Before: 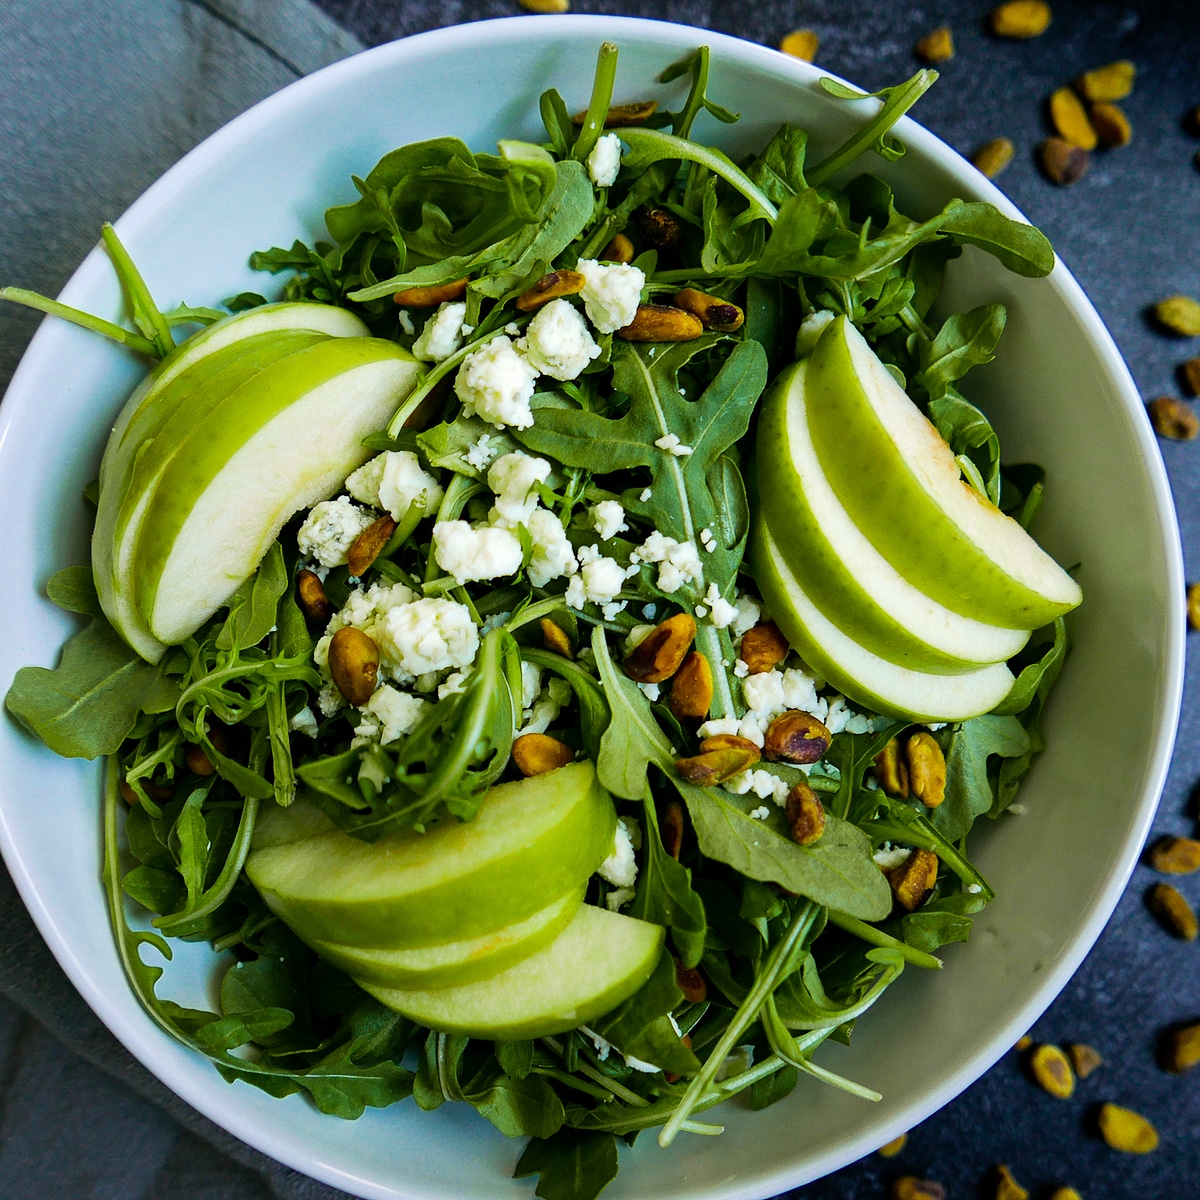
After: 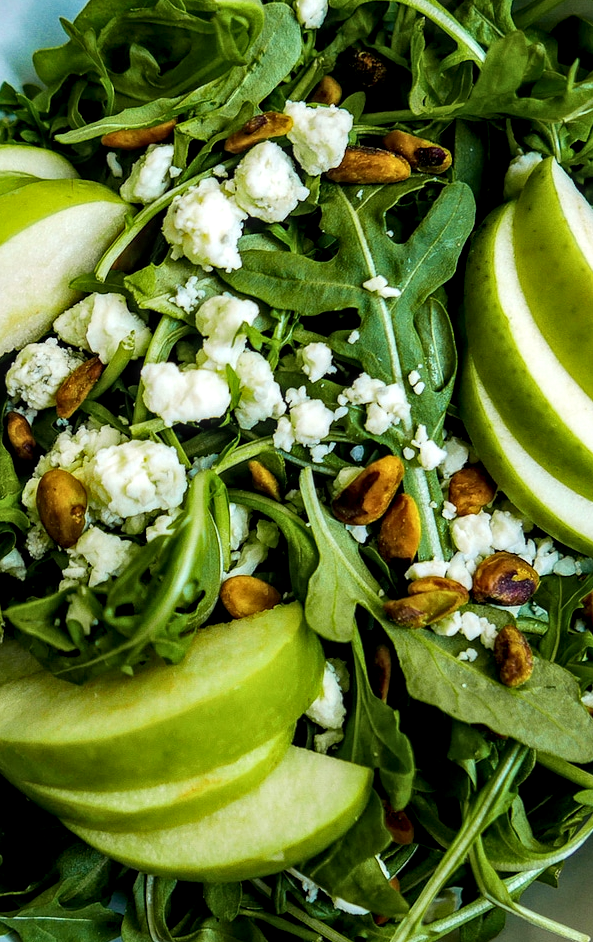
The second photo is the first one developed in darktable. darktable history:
crop and rotate: angle 0.02°, left 24.353%, top 13.219%, right 26.156%, bottom 8.224%
local contrast: detail 144%
